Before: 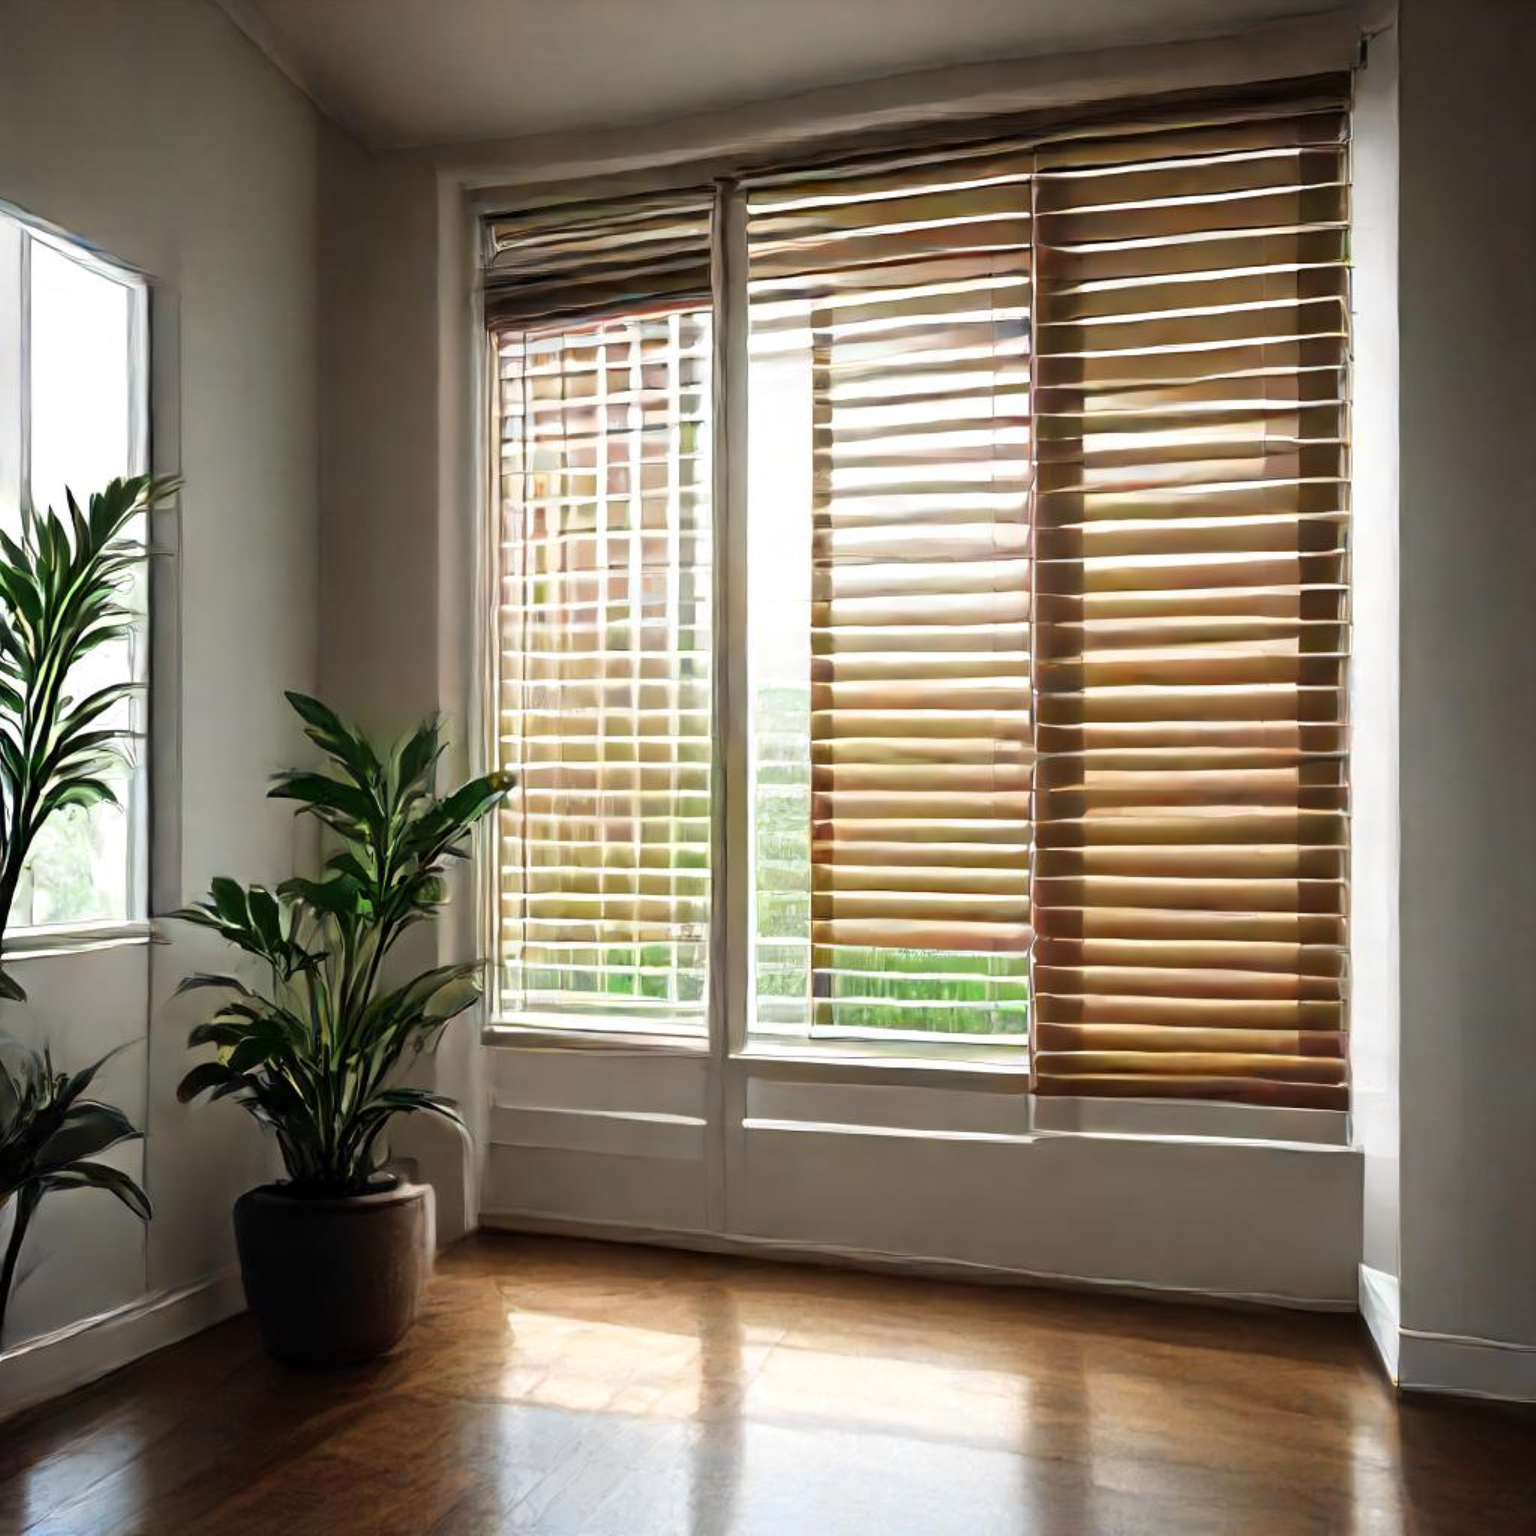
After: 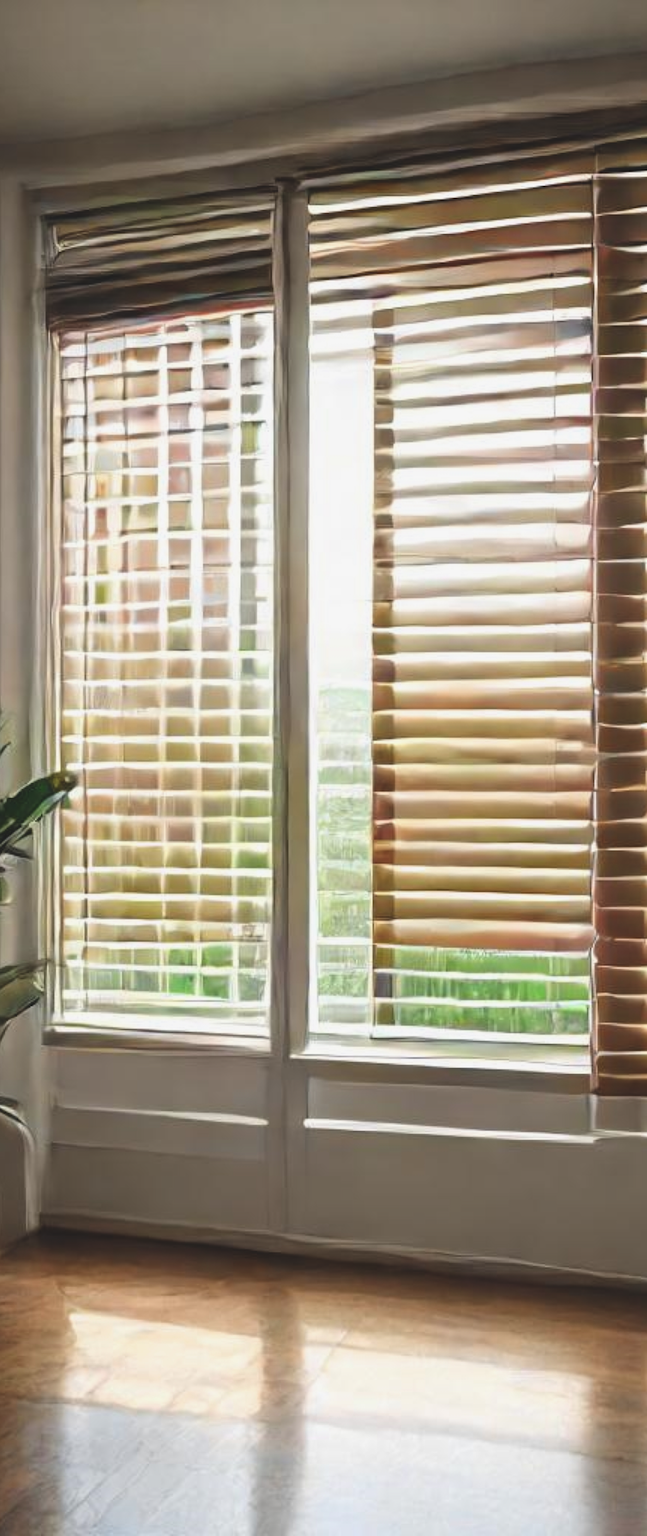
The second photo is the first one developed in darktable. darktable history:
crop: left 28.583%, right 29.231%
exposure: black level correction -0.015, exposure -0.125 EV, compensate highlight preservation false
